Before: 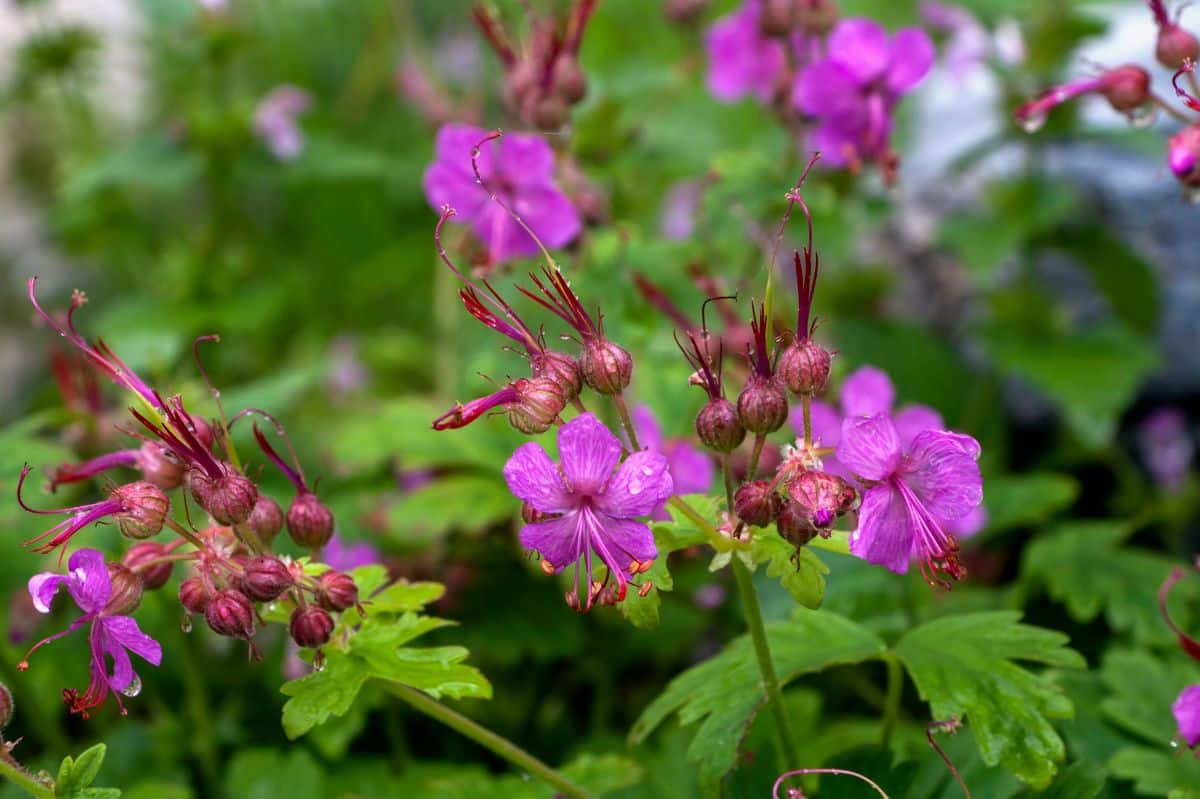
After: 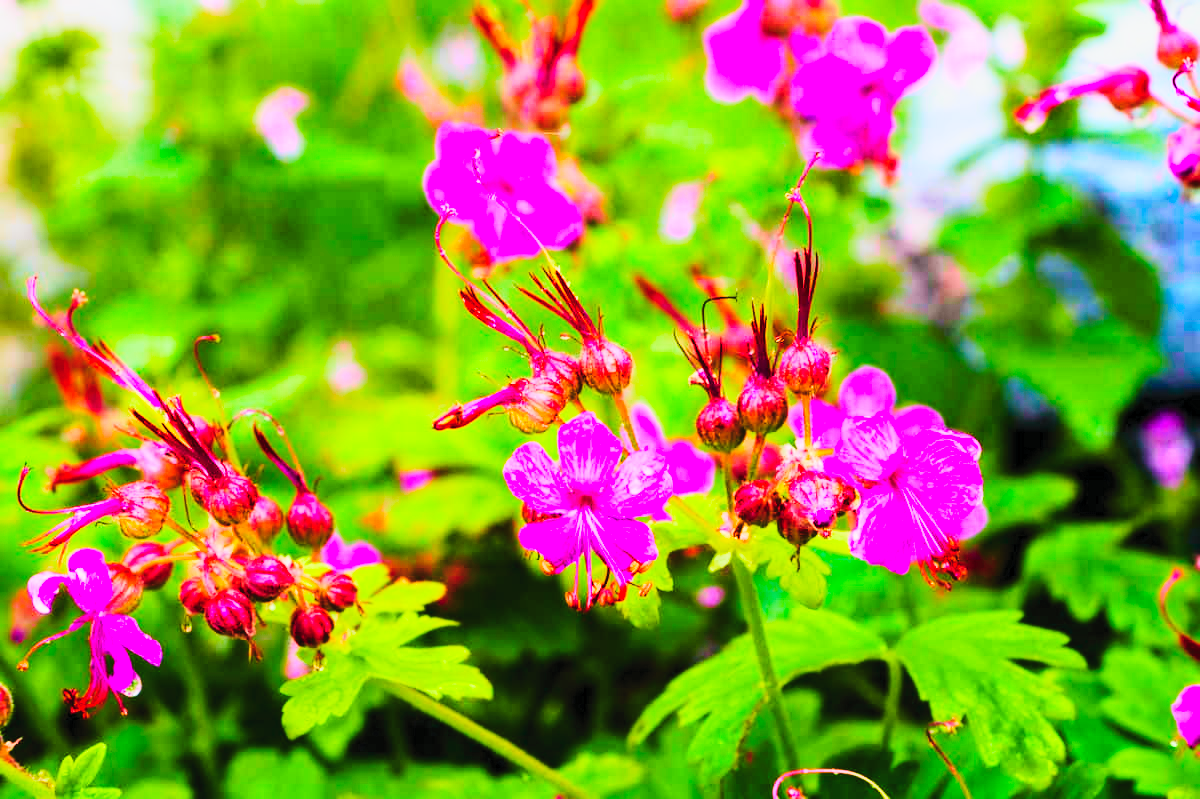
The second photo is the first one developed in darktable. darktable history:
base curve: curves: ch0 [(0, 0) (0.036, 0.025) (0.121, 0.166) (0.206, 0.329) (0.605, 0.79) (1, 1)], preserve colors none
contrast brightness saturation: contrast 0.1, brightness 0.3, saturation 0.14
tone curve: curves: ch0 [(0, 0) (0.131, 0.116) (0.316, 0.345) (0.501, 0.584) (0.629, 0.732) (0.812, 0.888) (1, 0.974)]; ch1 [(0, 0) (0.366, 0.367) (0.475, 0.462) (0.494, 0.496) (0.504, 0.499) (0.553, 0.584) (1, 1)]; ch2 [(0, 0) (0.333, 0.346) (0.375, 0.375) (0.424, 0.43) (0.476, 0.492) (0.502, 0.502) (0.533, 0.556) (0.566, 0.599) (0.614, 0.653) (1, 1)], color space Lab, independent channels, preserve colors none
color balance rgb: perceptual saturation grading › global saturation 24.74%, perceptual saturation grading › highlights -51.22%, perceptual saturation grading › mid-tones 19.16%, perceptual saturation grading › shadows 60.98%, global vibrance 50%
